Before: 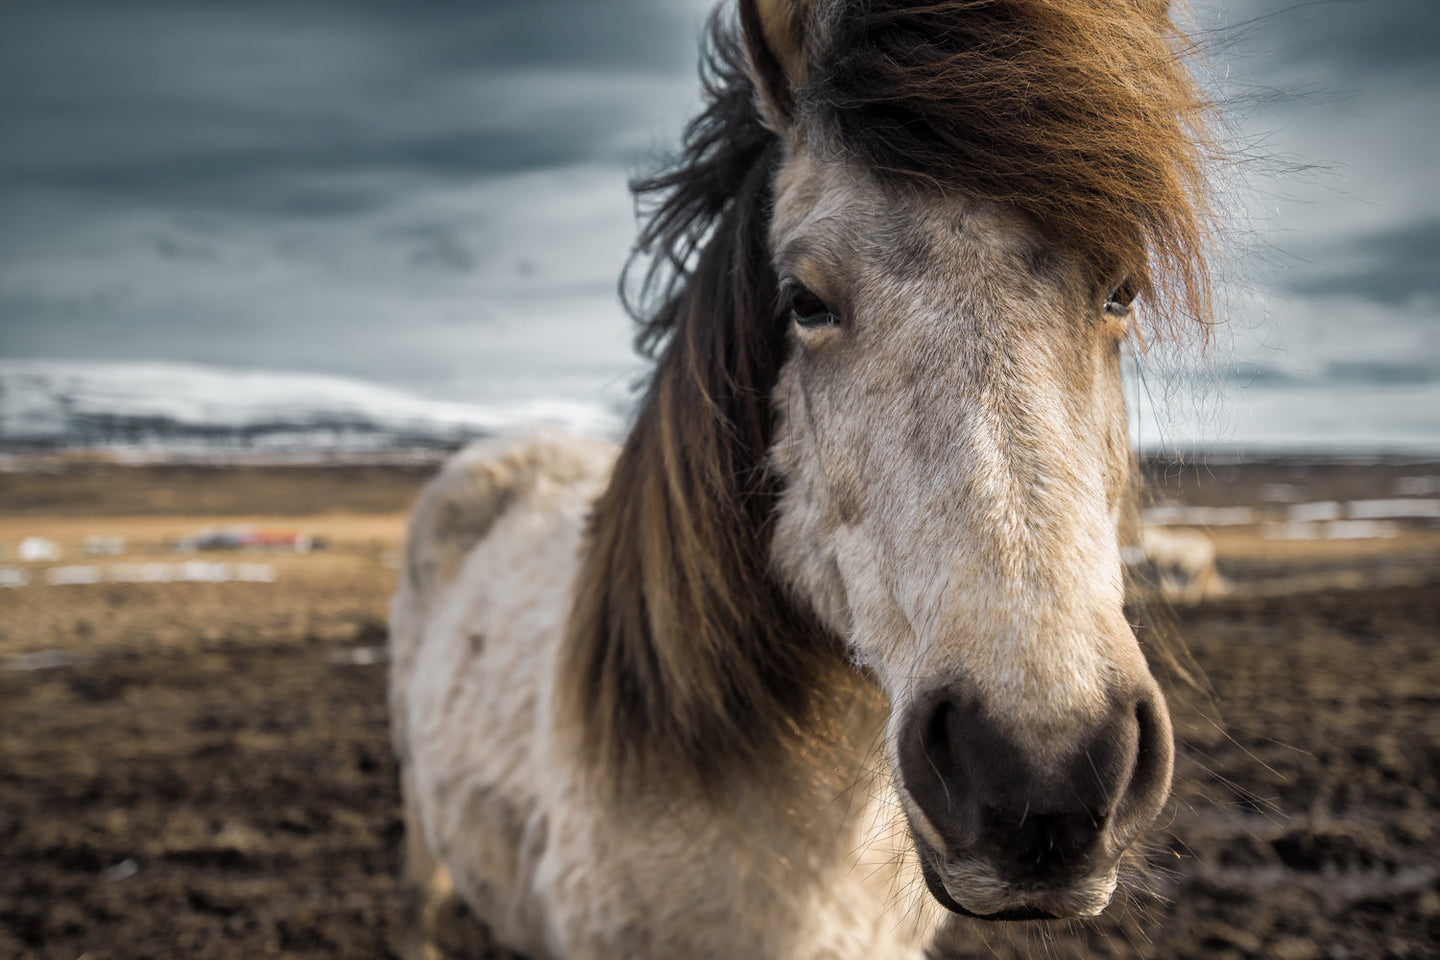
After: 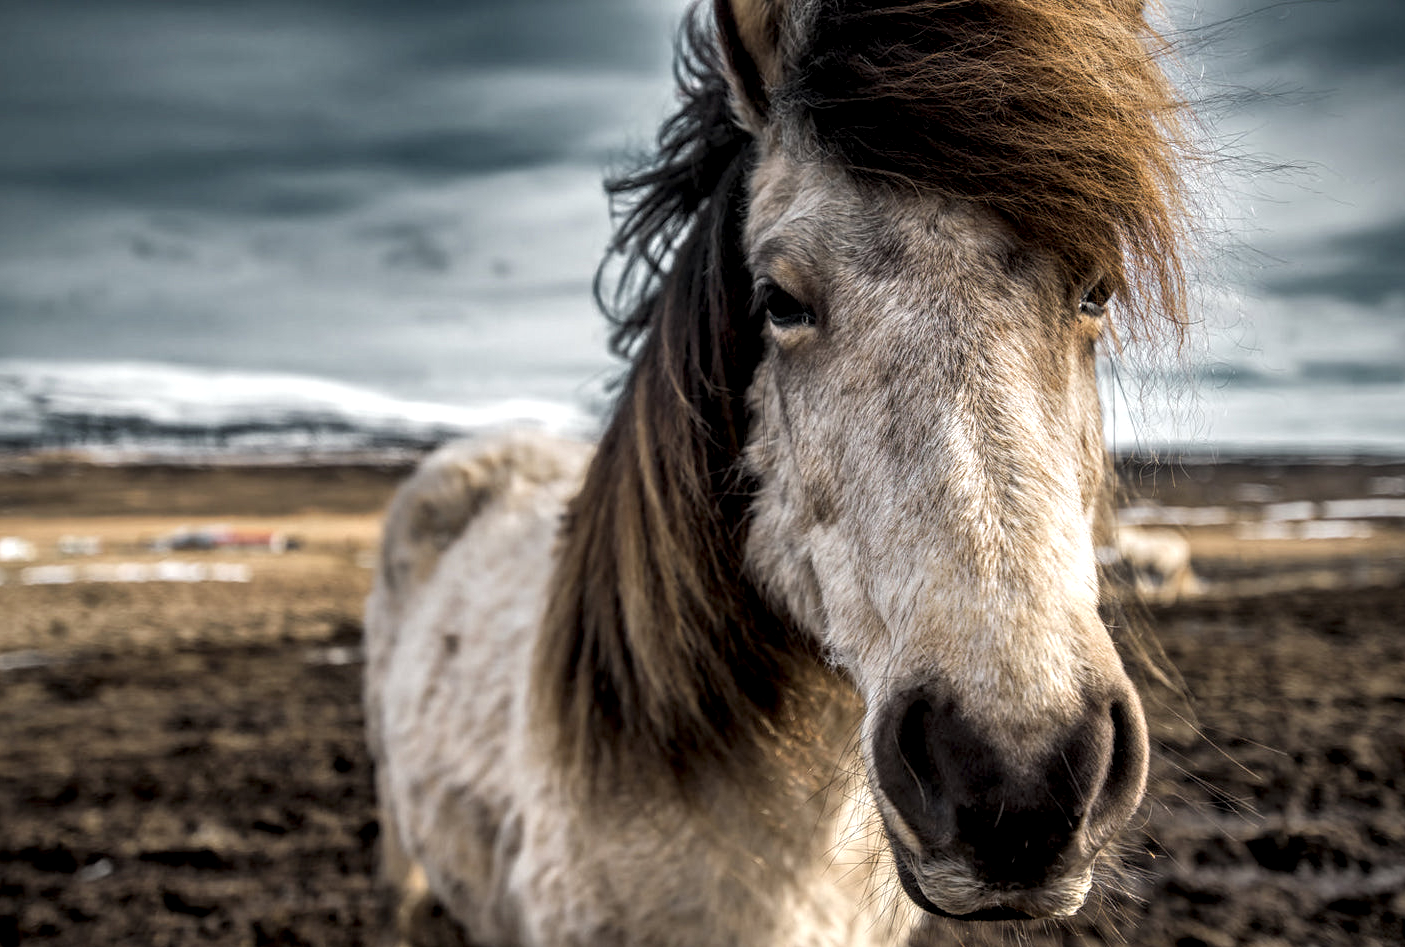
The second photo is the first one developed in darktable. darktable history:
local contrast: detail 160%
crop and rotate: left 1.774%, right 0.633%, bottom 1.28%
